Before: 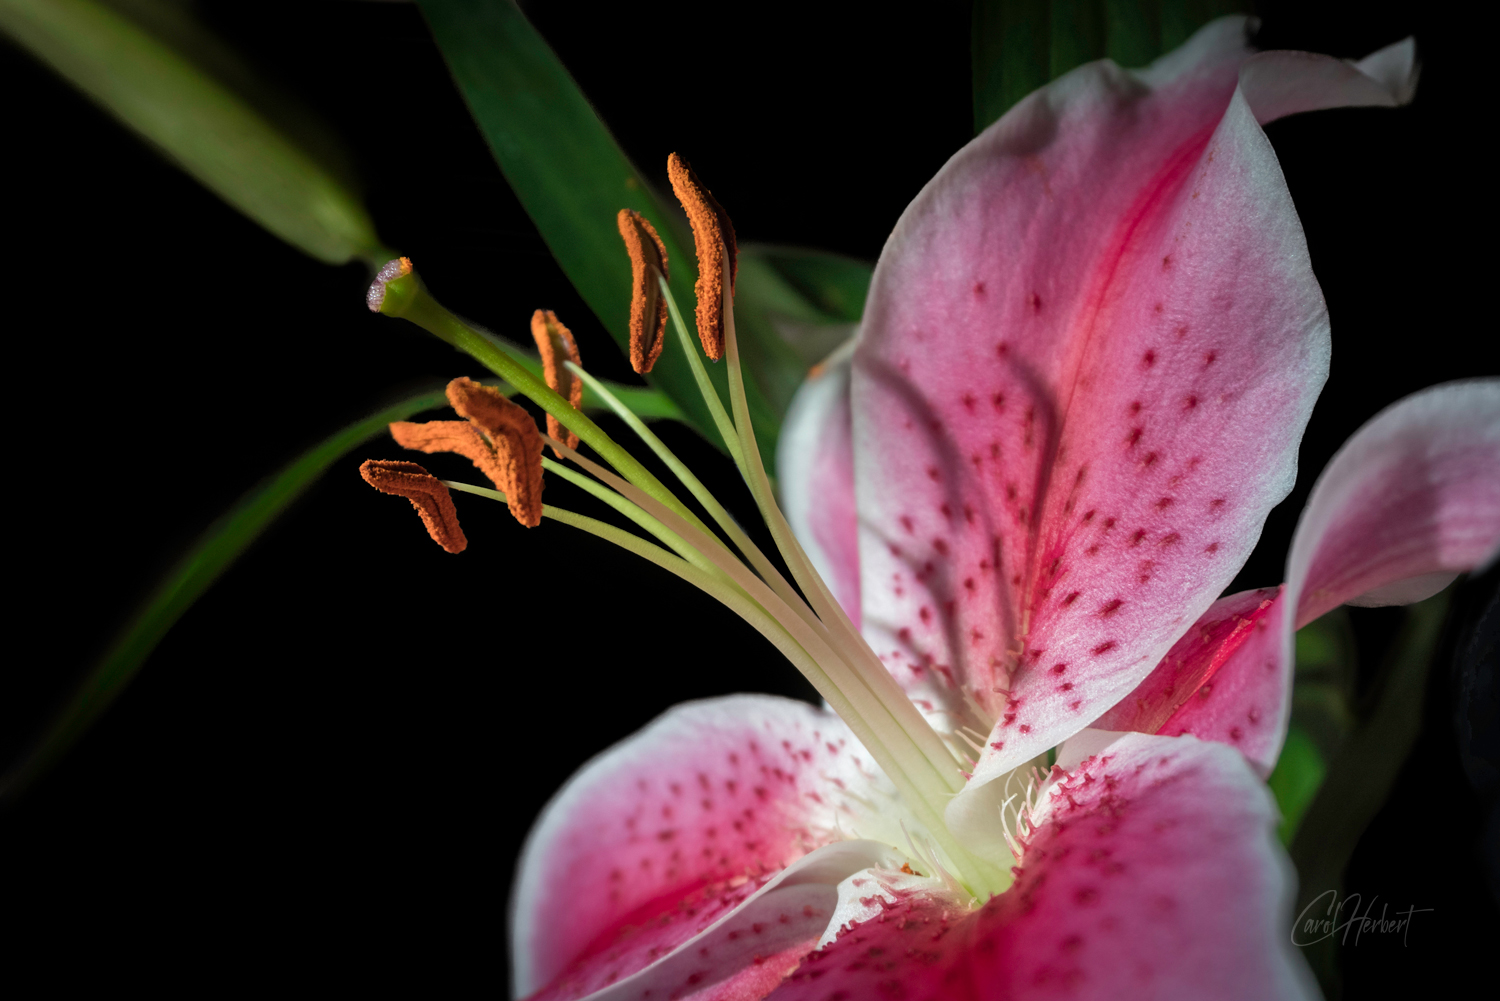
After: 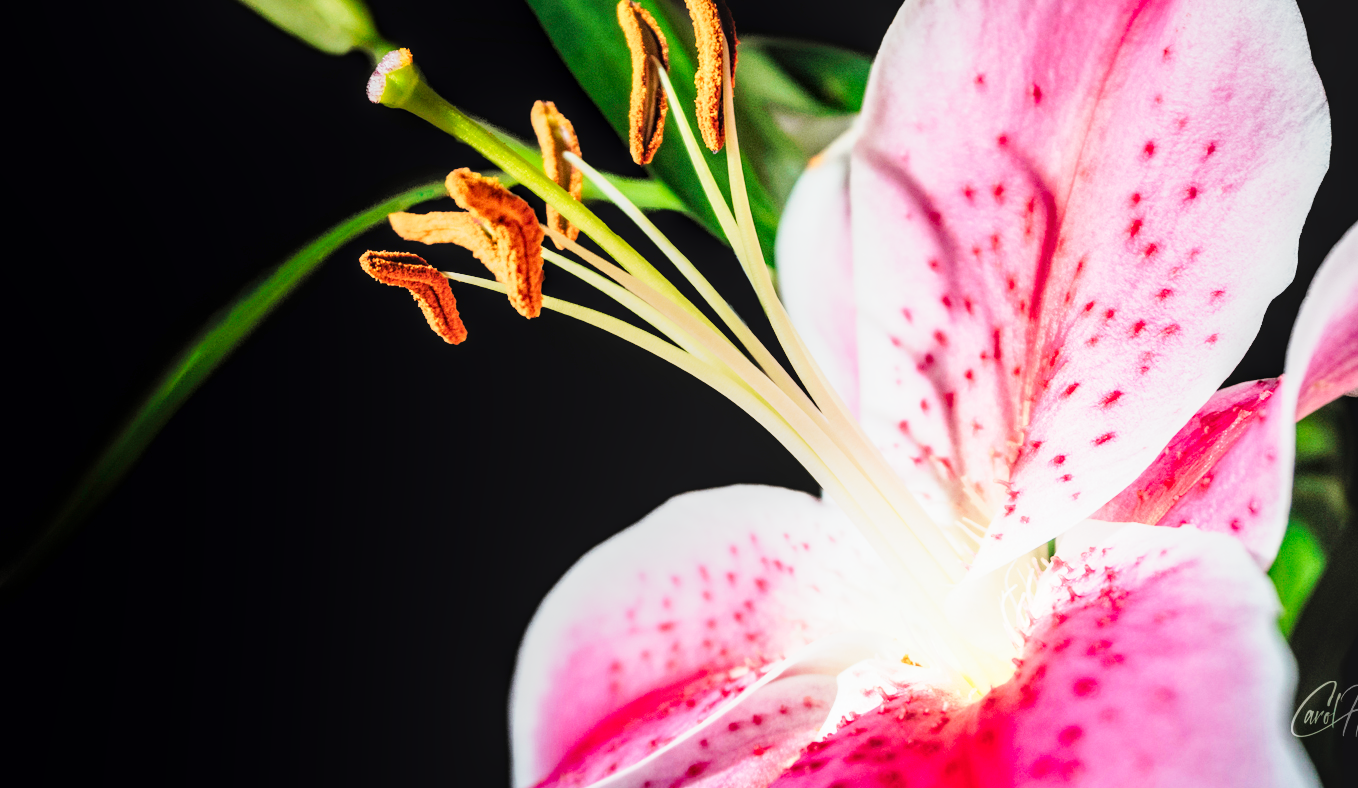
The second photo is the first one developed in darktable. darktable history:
exposure: exposure 0.648 EV, compensate highlight preservation false
tone equalizer: on, module defaults
crop: top 20.916%, right 9.437%, bottom 0.316%
rotate and perspective: automatic cropping original format, crop left 0, crop top 0
tone curve: curves: ch0 [(0, 0) (0.003, 0.004) (0.011, 0.016) (0.025, 0.035) (0.044, 0.062) (0.069, 0.097) (0.1, 0.143) (0.136, 0.205) (0.177, 0.276) (0.224, 0.36) (0.277, 0.461) (0.335, 0.584) (0.399, 0.686) (0.468, 0.783) (0.543, 0.868) (0.623, 0.927) (0.709, 0.96) (0.801, 0.974) (0.898, 0.986) (1, 1)], preserve colors none
local contrast: on, module defaults
filmic rgb: black relative exposure -7.65 EV, white relative exposure 4.56 EV, hardness 3.61, color science v6 (2022)
